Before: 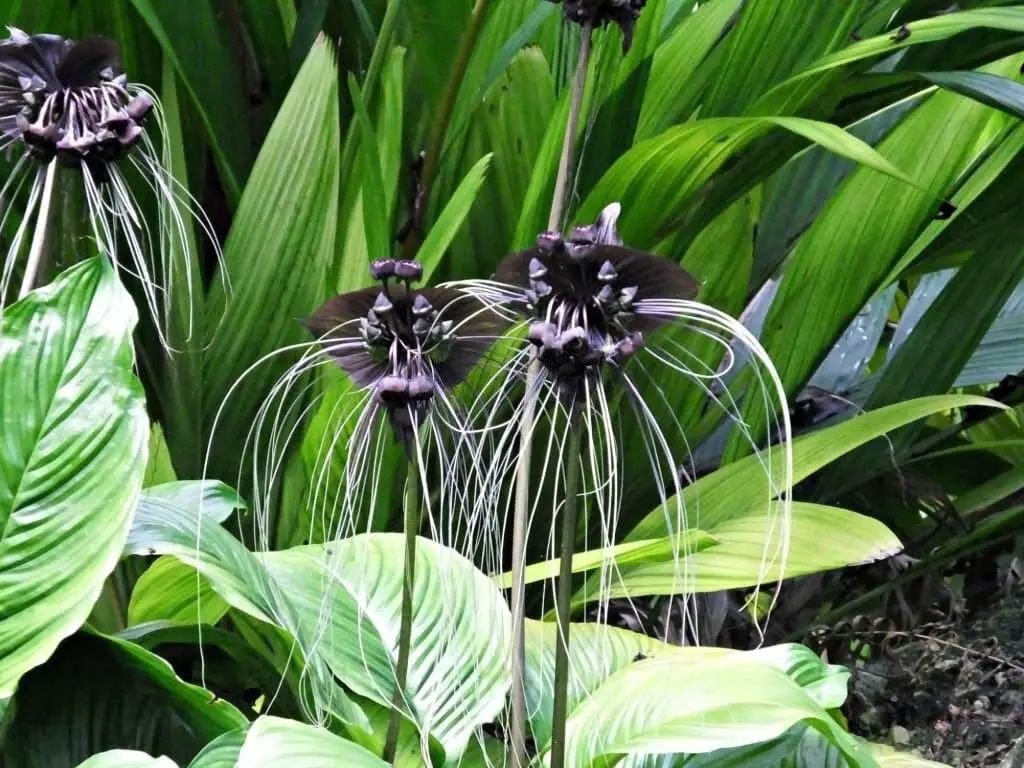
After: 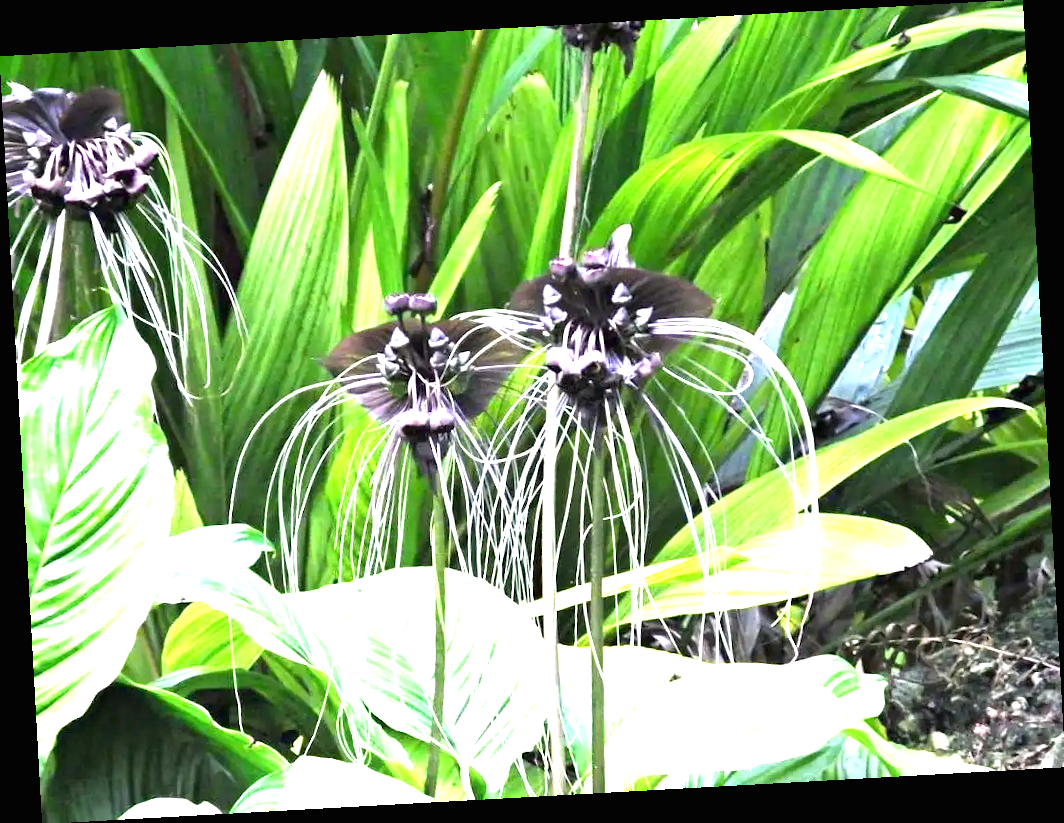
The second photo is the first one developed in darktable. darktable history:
exposure: black level correction 0, exposure 1.9 EV, compensate highlight preservation false
rotate and perspective: rotation -3.18°, automatic cropping off
